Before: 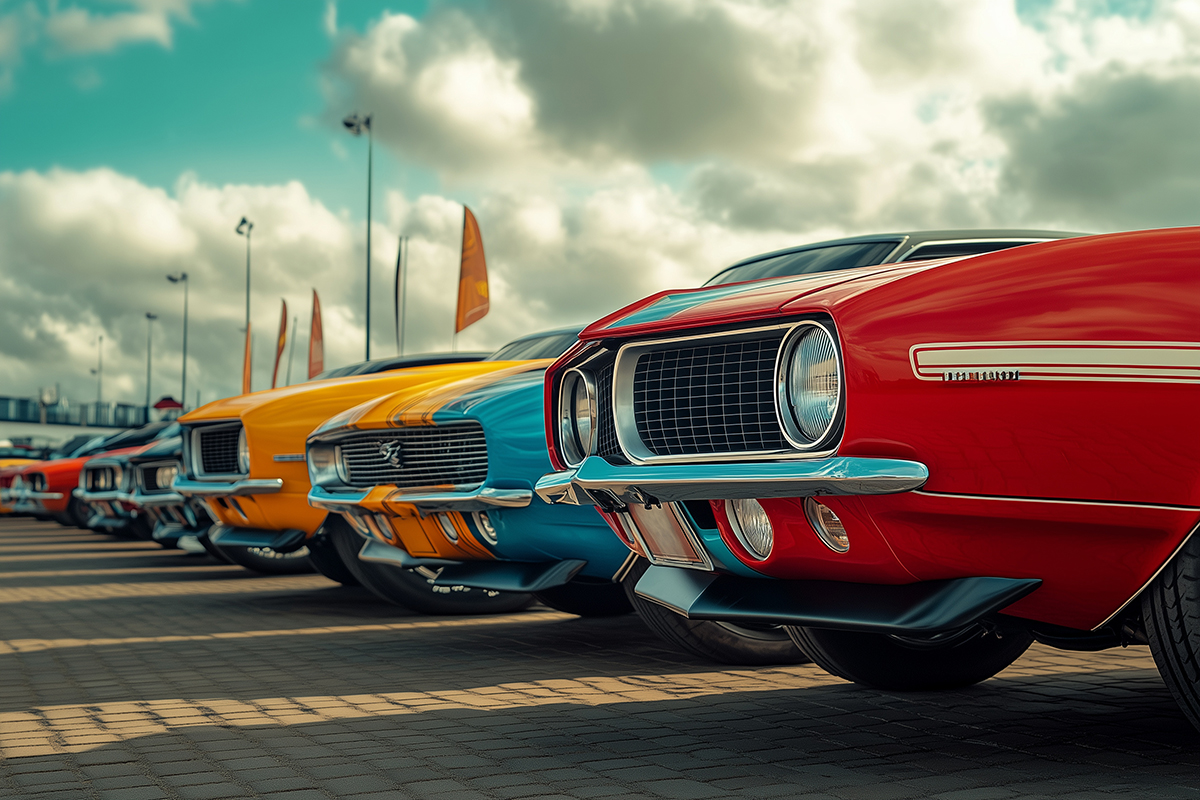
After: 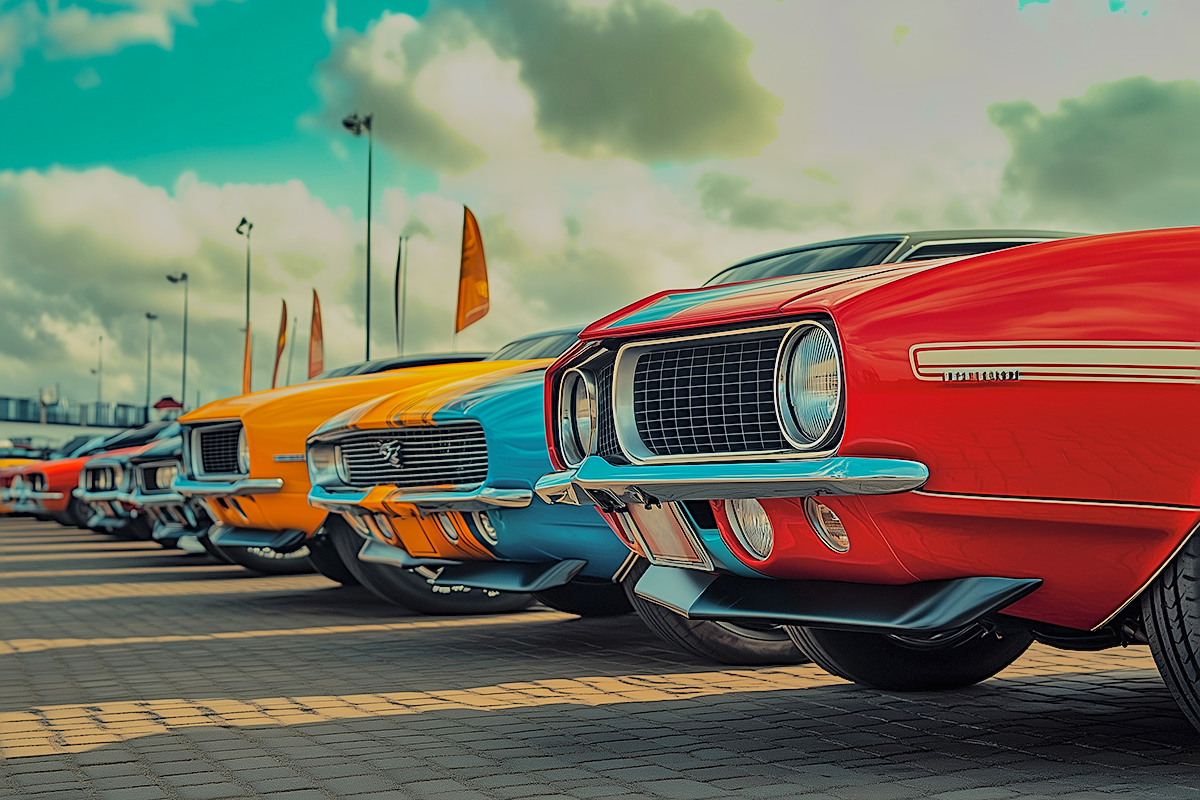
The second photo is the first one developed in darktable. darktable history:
tone equalizer: -8 EV -0.417 EV, -7 EV -0.389 EV, -6 EV -0.333 EV, -5 EV -0.222 EV, -3 EV 0.222 EV, -2 EV 0.333 EV, -1 EV 0.389 EV, +0 EV 0.417 EV, edges refinement/feathering 500, mask exposure compensation -1.57 EV, preserve details no
global tonemap: drago (0.7, 100)
shadows and highlights: shadows color adjustment 97.66%, soften with gaussian
exposure: black level correction 0, exposure 0.5 EV, compensate highlight preservation false
sharpen: on, module defaults
